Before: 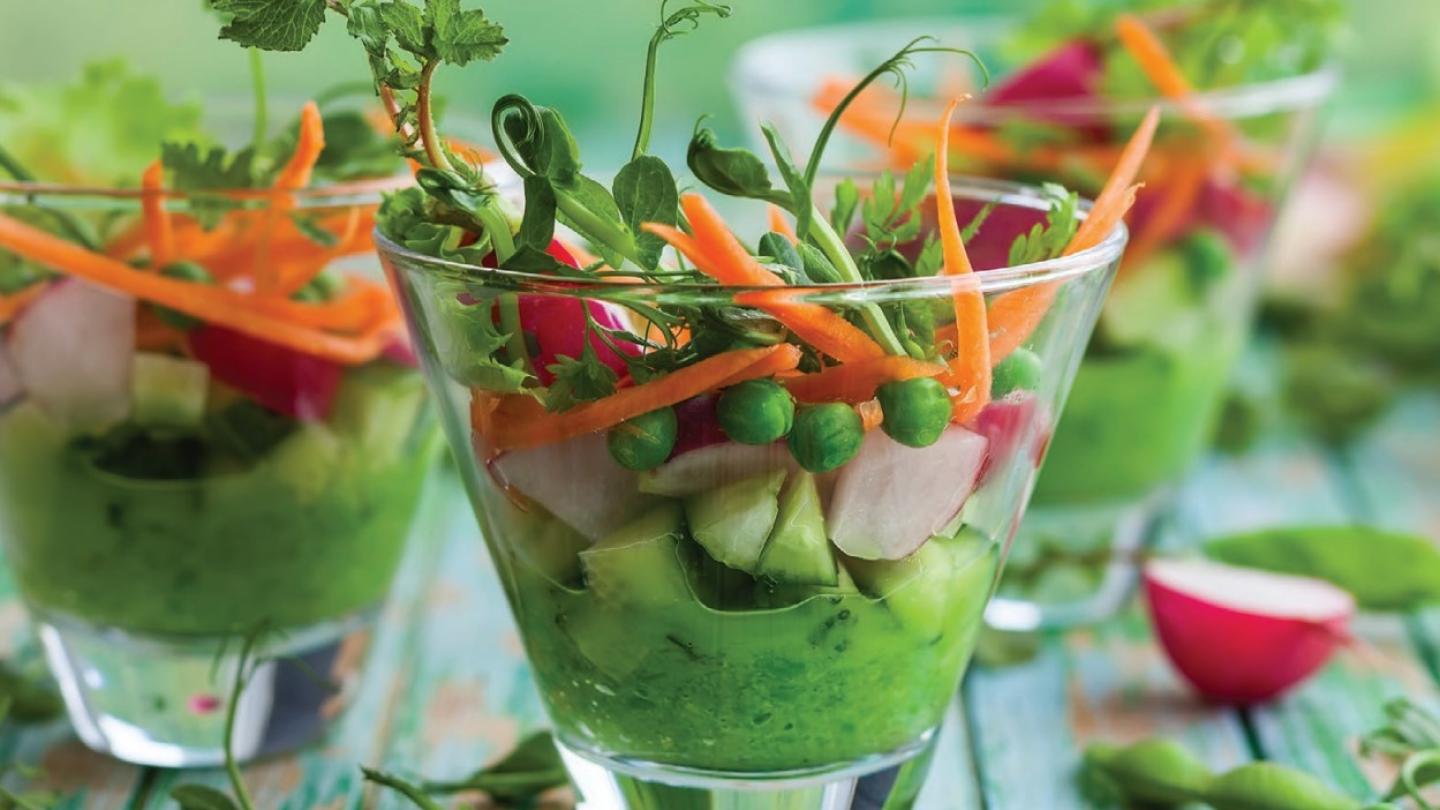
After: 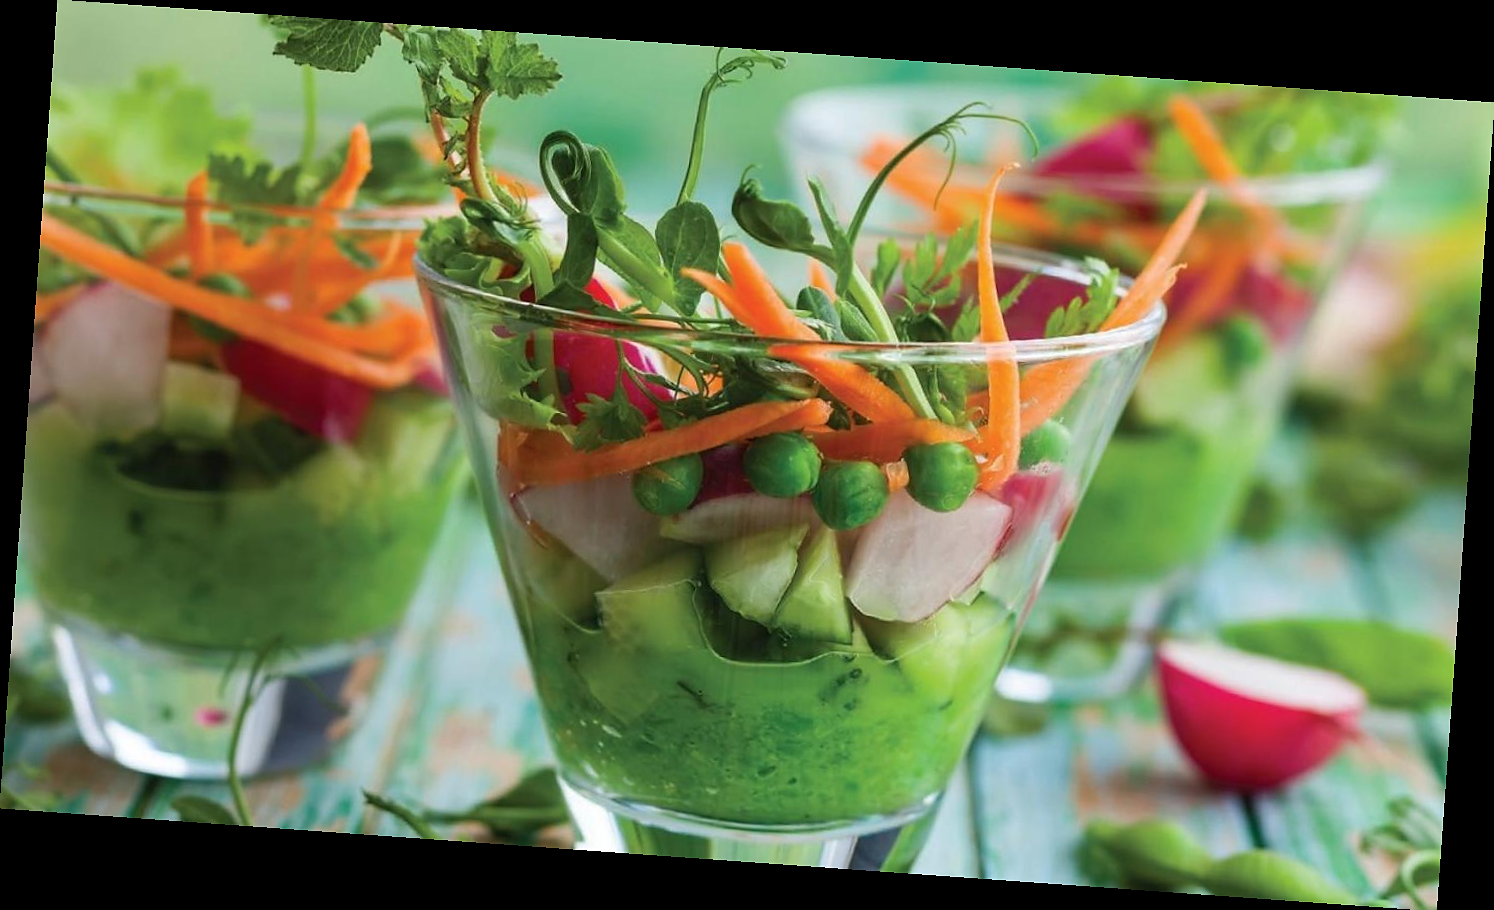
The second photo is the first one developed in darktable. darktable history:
rotate and perspective: rotation 4.1°, automatic cropping off
sharpen: radius 1, threshold 1
